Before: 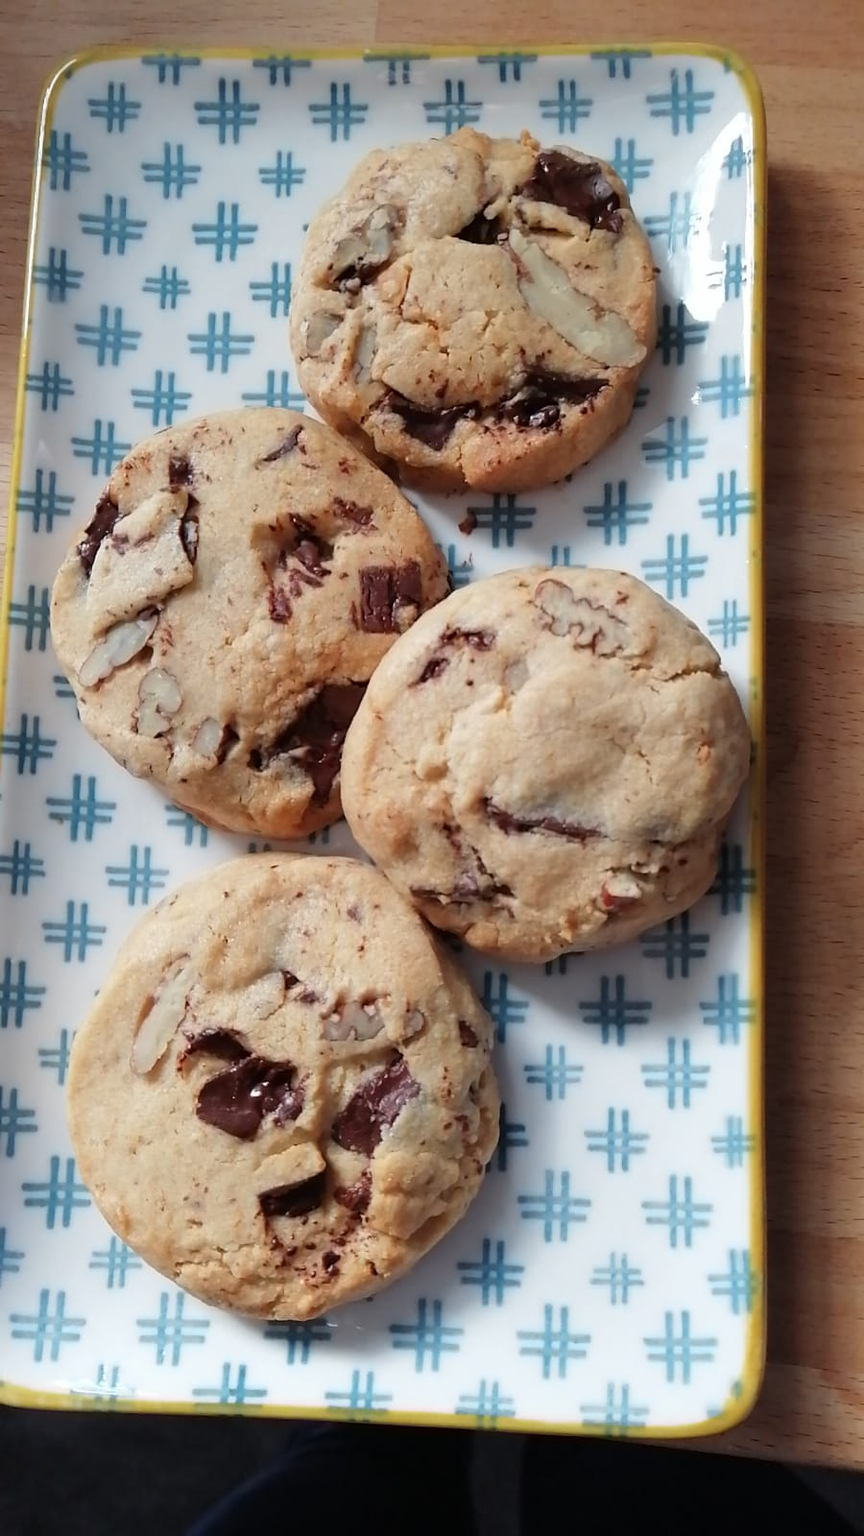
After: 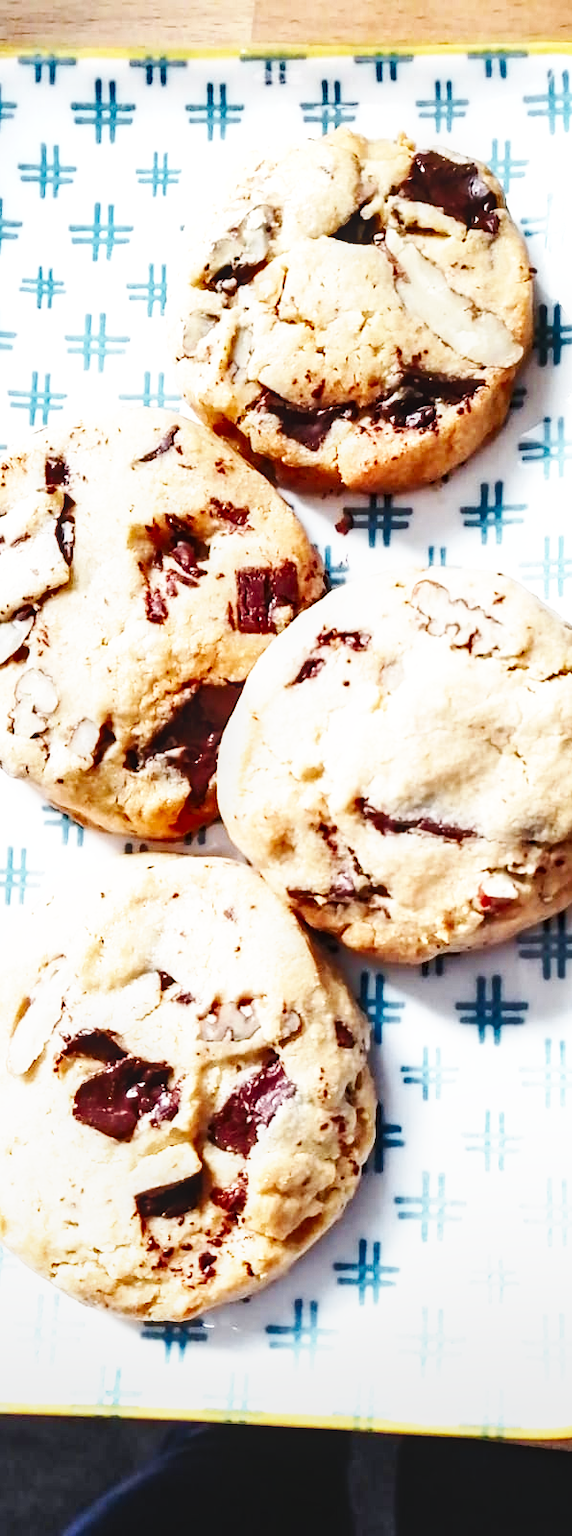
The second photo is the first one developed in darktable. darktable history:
crop and rotate: left 14.338%, right 19.408%
base curve: curves: ch0 [(0, 0) (0.007, 0.004) (0.027, 0.03) (0.046, 0.07) (0.207, 0.54) (0.442, 0.872) (0.673, 0.972) (1, 1)], preserve colors none
shadows and highlights: low approximation 0.01, soften with gaussian
local contrast: on, module defaults
exposure: exposure 0.764 EV, compensate exposure bias true, compensate highlight preservation false
